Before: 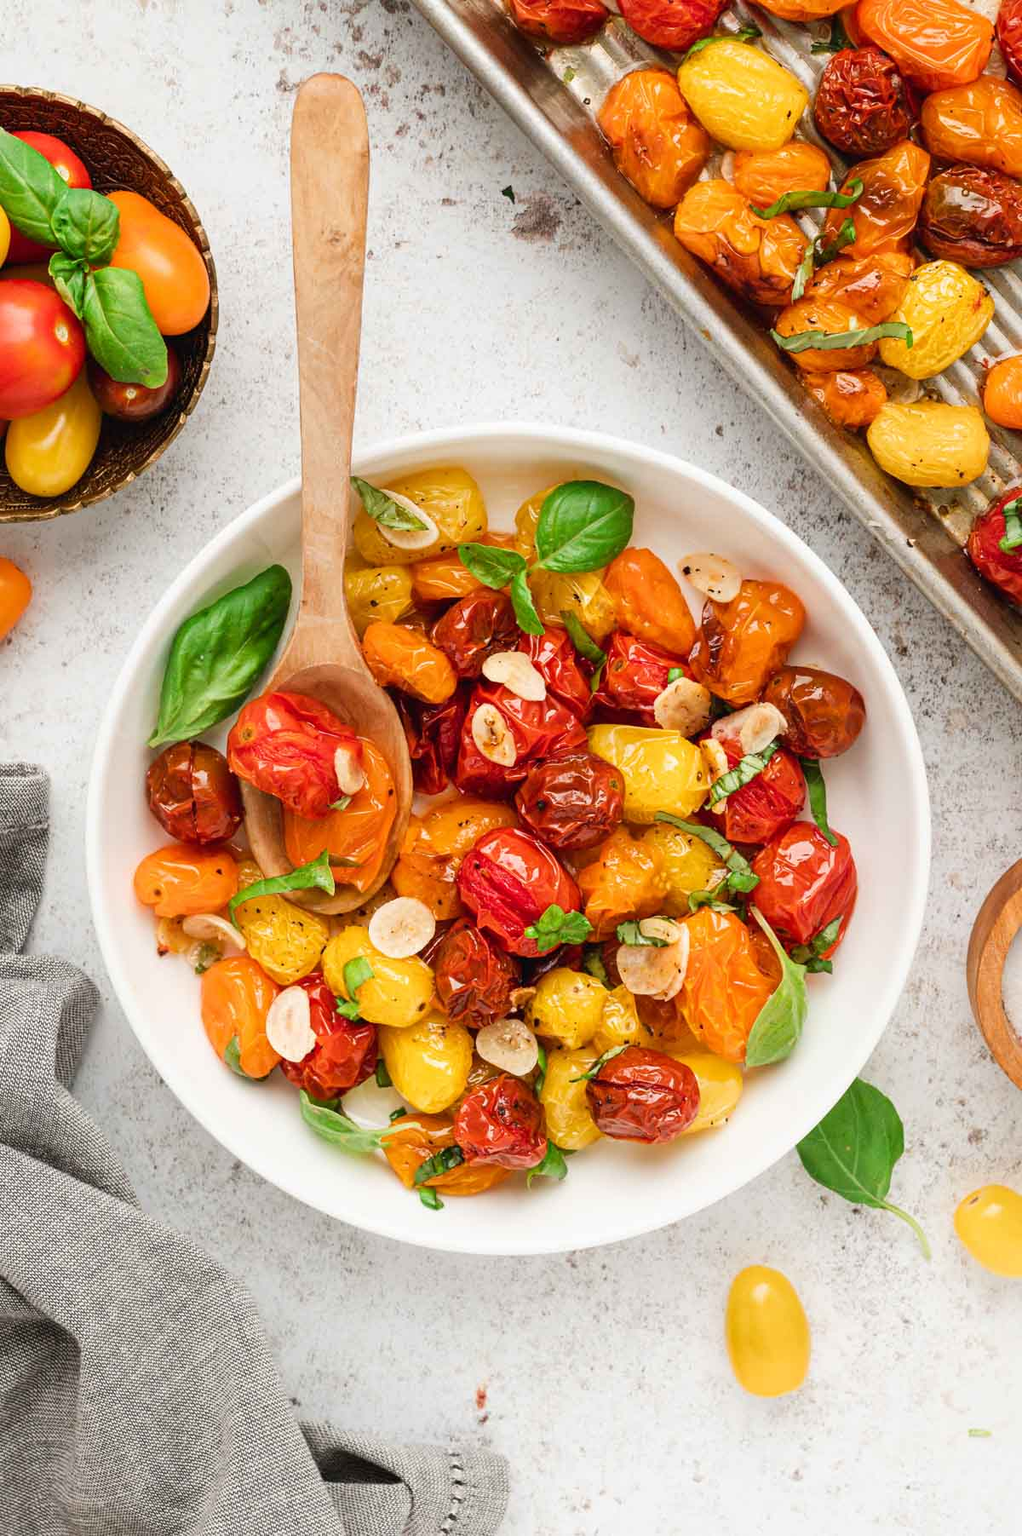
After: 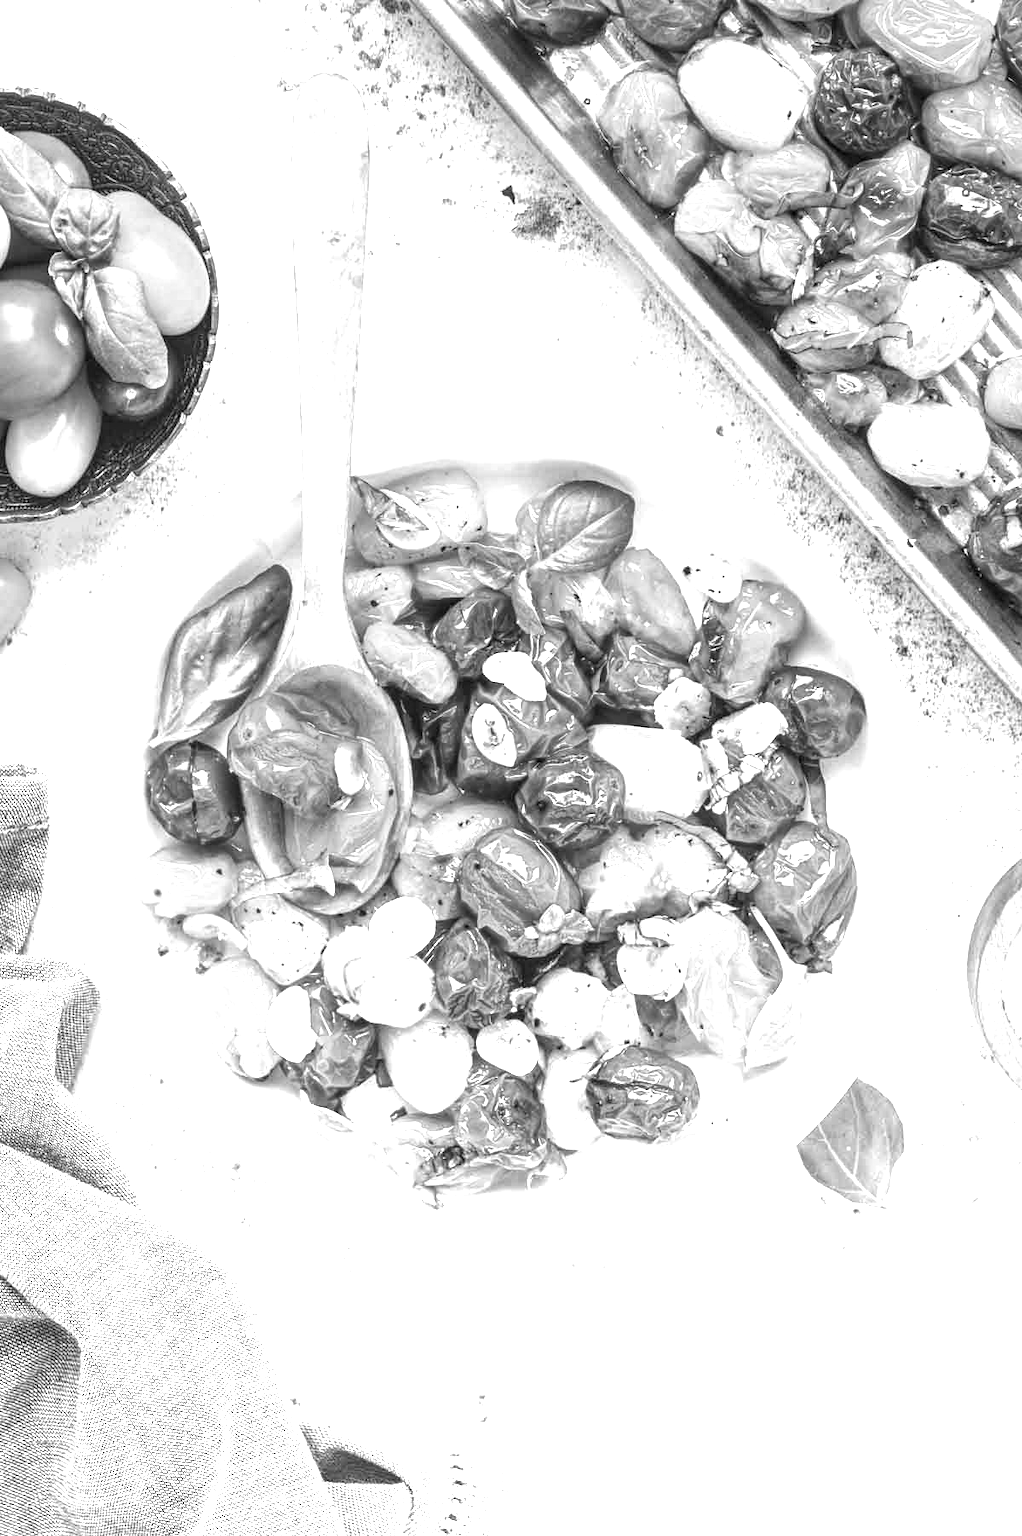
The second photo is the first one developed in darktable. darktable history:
color balance rgb: linear chroma grading › shadows 10%, linear chroma grading › highlights 10%, linear chroma grading › global chroma 15%, linear chroma grading › mid-tones 15%, perceptual saturation grading › global saturation 40%, perceptual saturation grading › highlights -25%, perceptual saturation grading › mid-tones 35%, perceptual saturation grading › shadows 35%, perceptual brilliance grading › global brilliance 11.29%, global vibrance 11.29%
local contrast: on, module defaults
monochrome: on, module defaults
graduated density: rotation -0.352°, offset 57.64
exposure: black level correction 0, exposure 1.45 EV, compensate exposure bias true, compensate highlight preservation false
